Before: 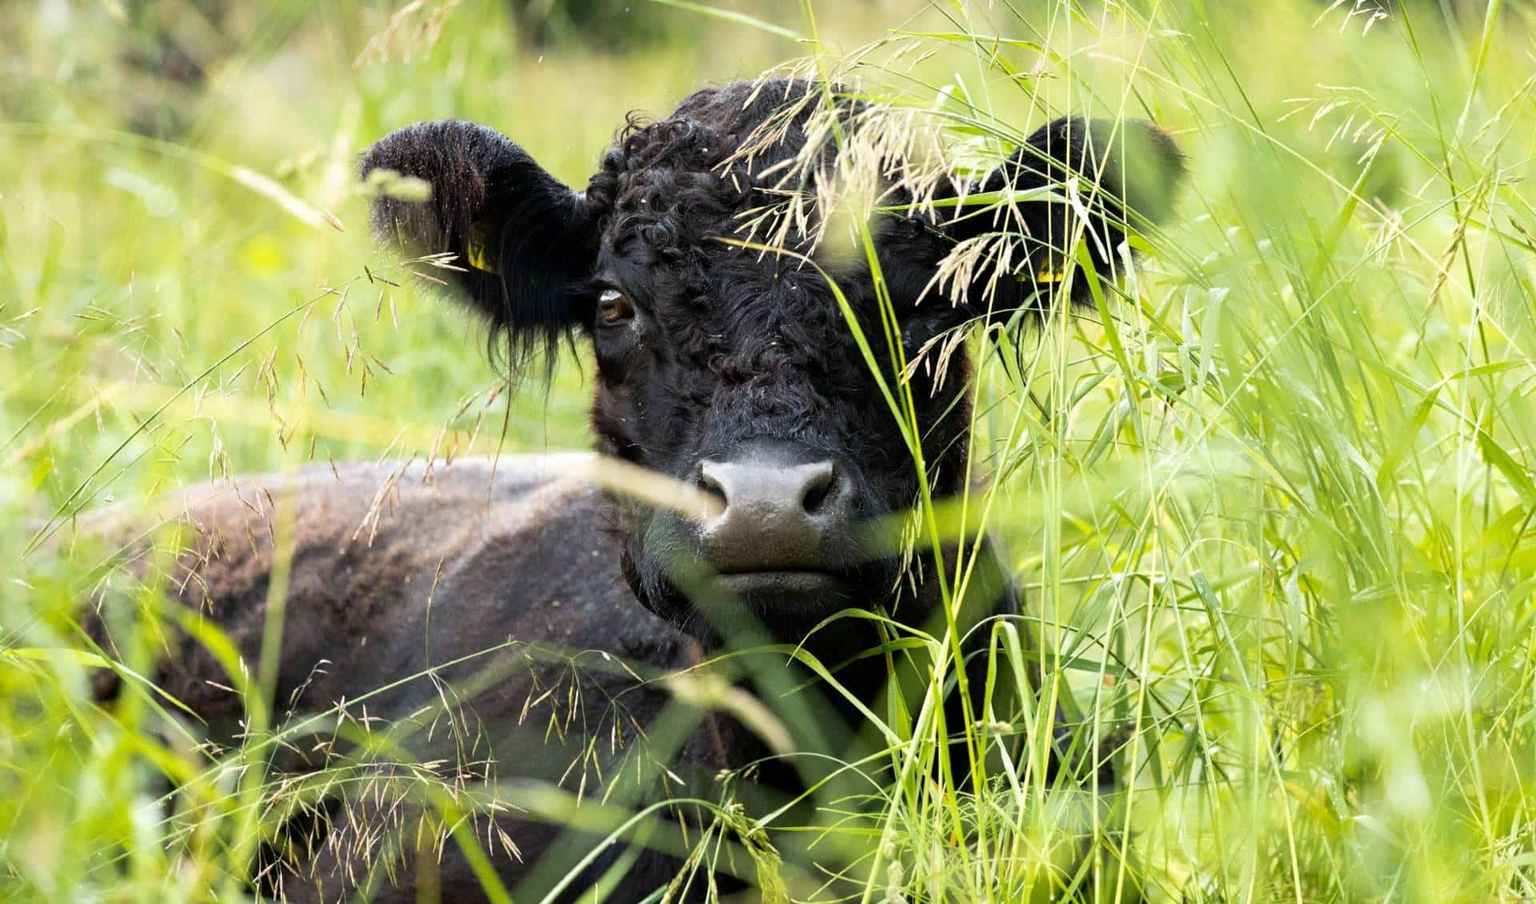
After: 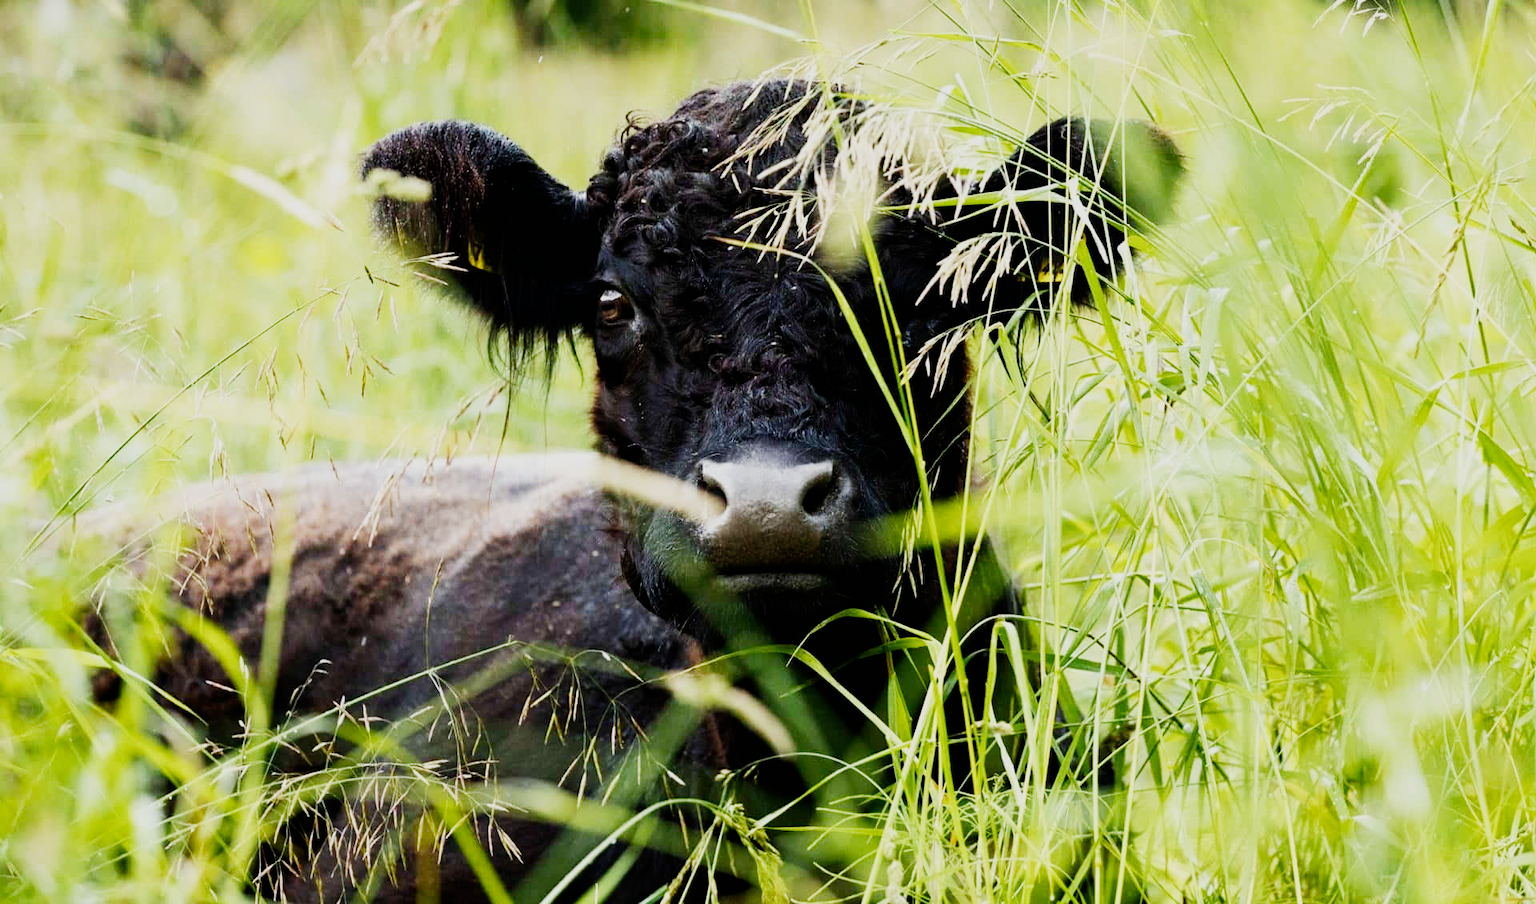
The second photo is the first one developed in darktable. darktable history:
sigmoid: contrast 1.8, skew -0.2, preserve hue 0%, red attenuation 0.1, red rotation 0.035, green attenuation 0.1, green rotation -0.017, blue attenuation 0.15, blue rotation -0.052, base primaries Rec2020
color balance rgb: perceptual saturation grading › global saturation 20%, perceptual saturation grading › highlights -25%, perceptual saturation grading › shadows 25%
exposure: black level correction 0.001, compensate highlight preservation false
